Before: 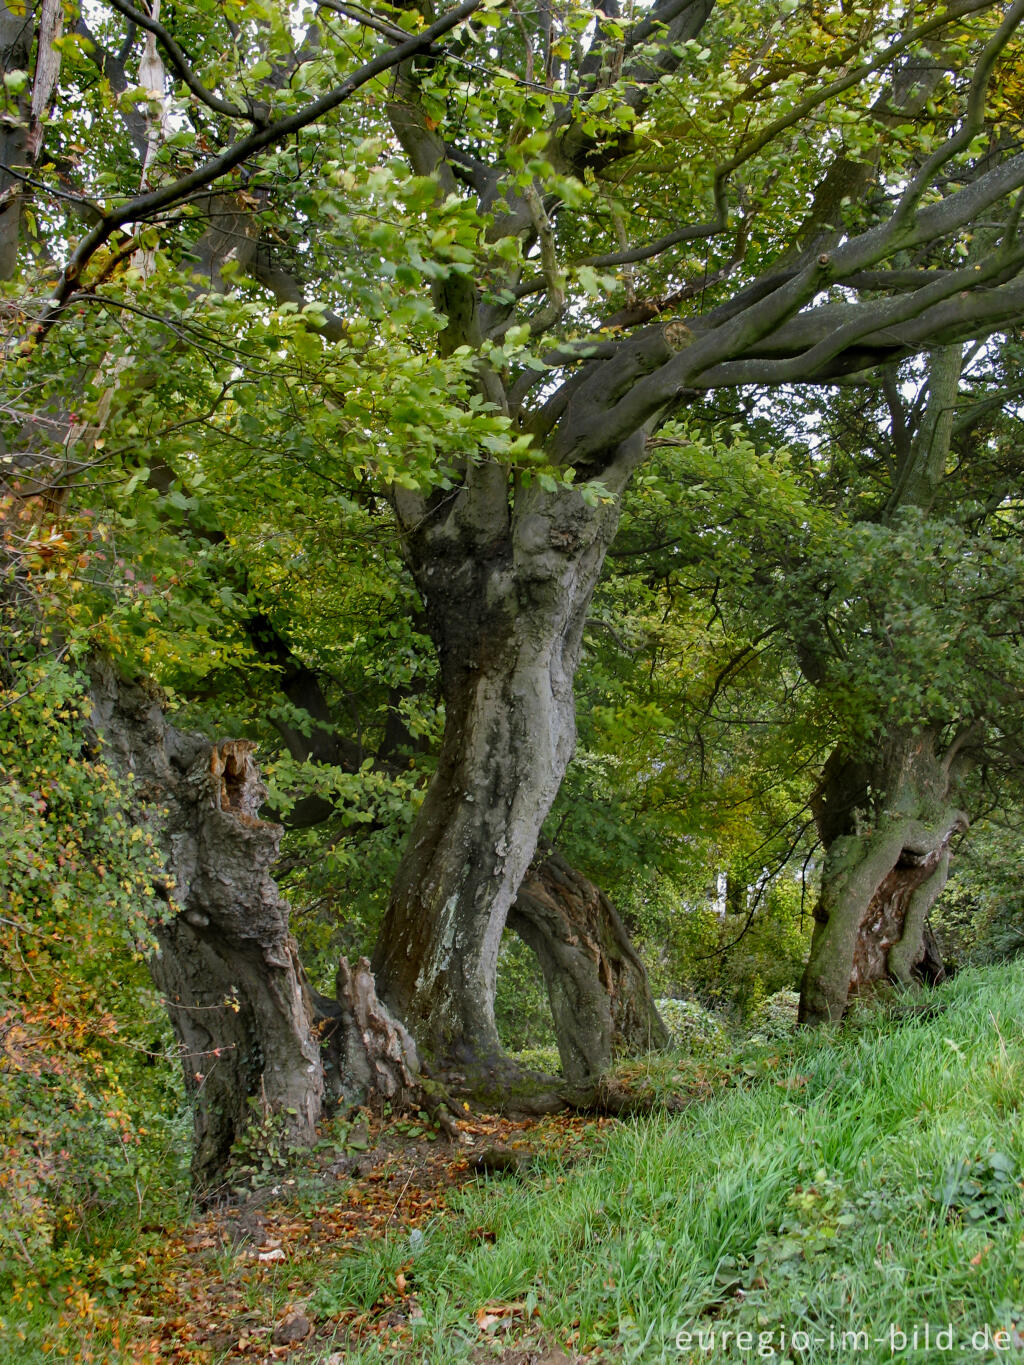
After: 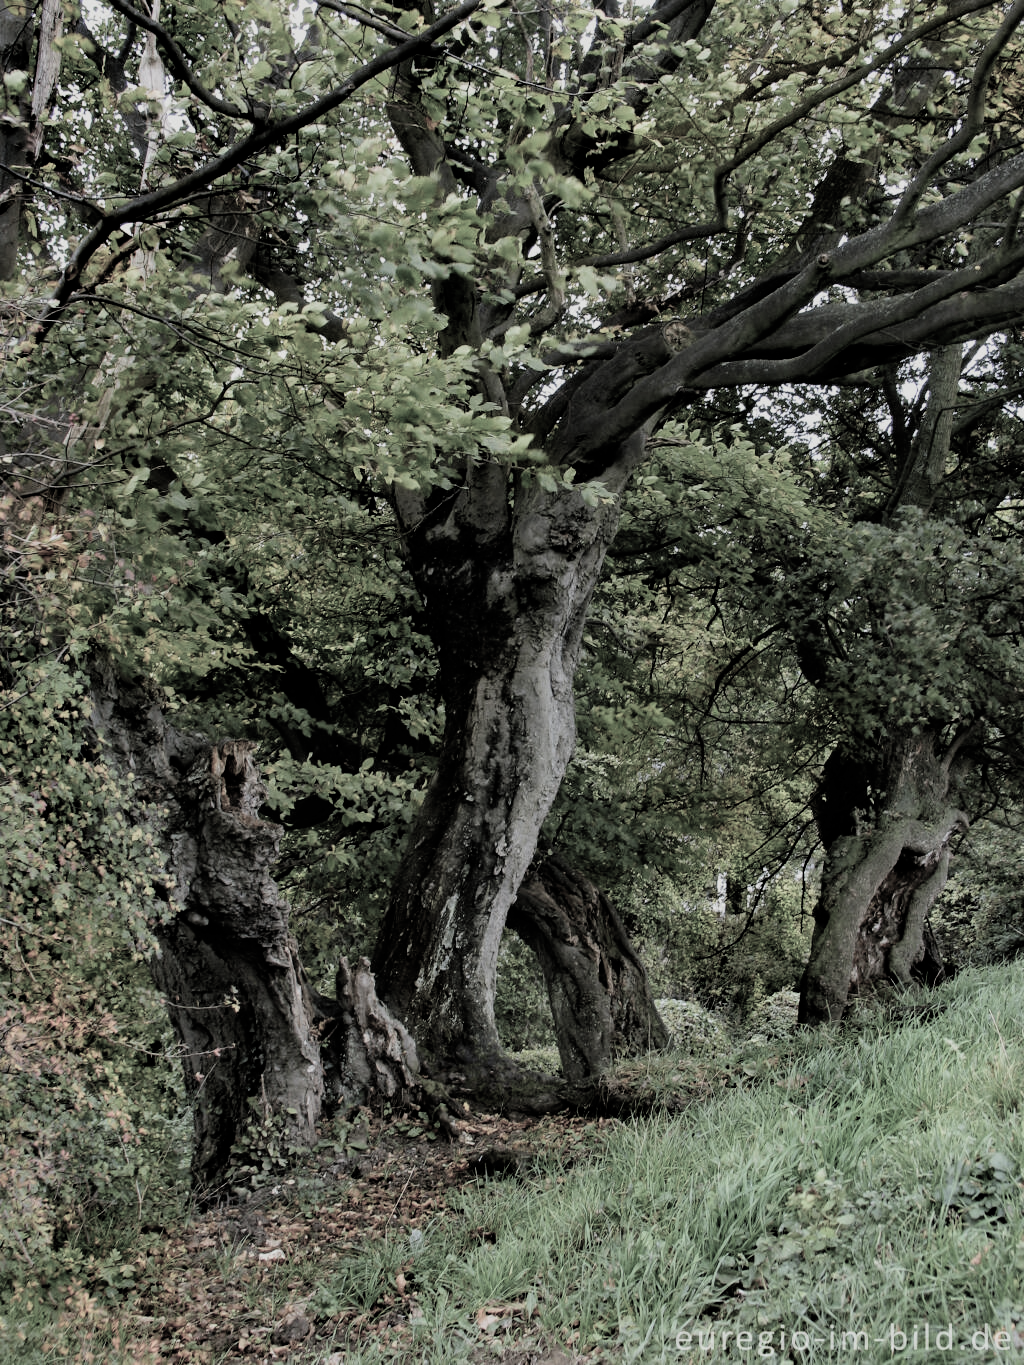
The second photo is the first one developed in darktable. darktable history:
filmic rgb: black relative exposure -5.05 EV, white relative exposure 3.98 EV, hardness 2.9, contrast 1.298, highlights saturation mix -30.1%, color science v4 (2020)
